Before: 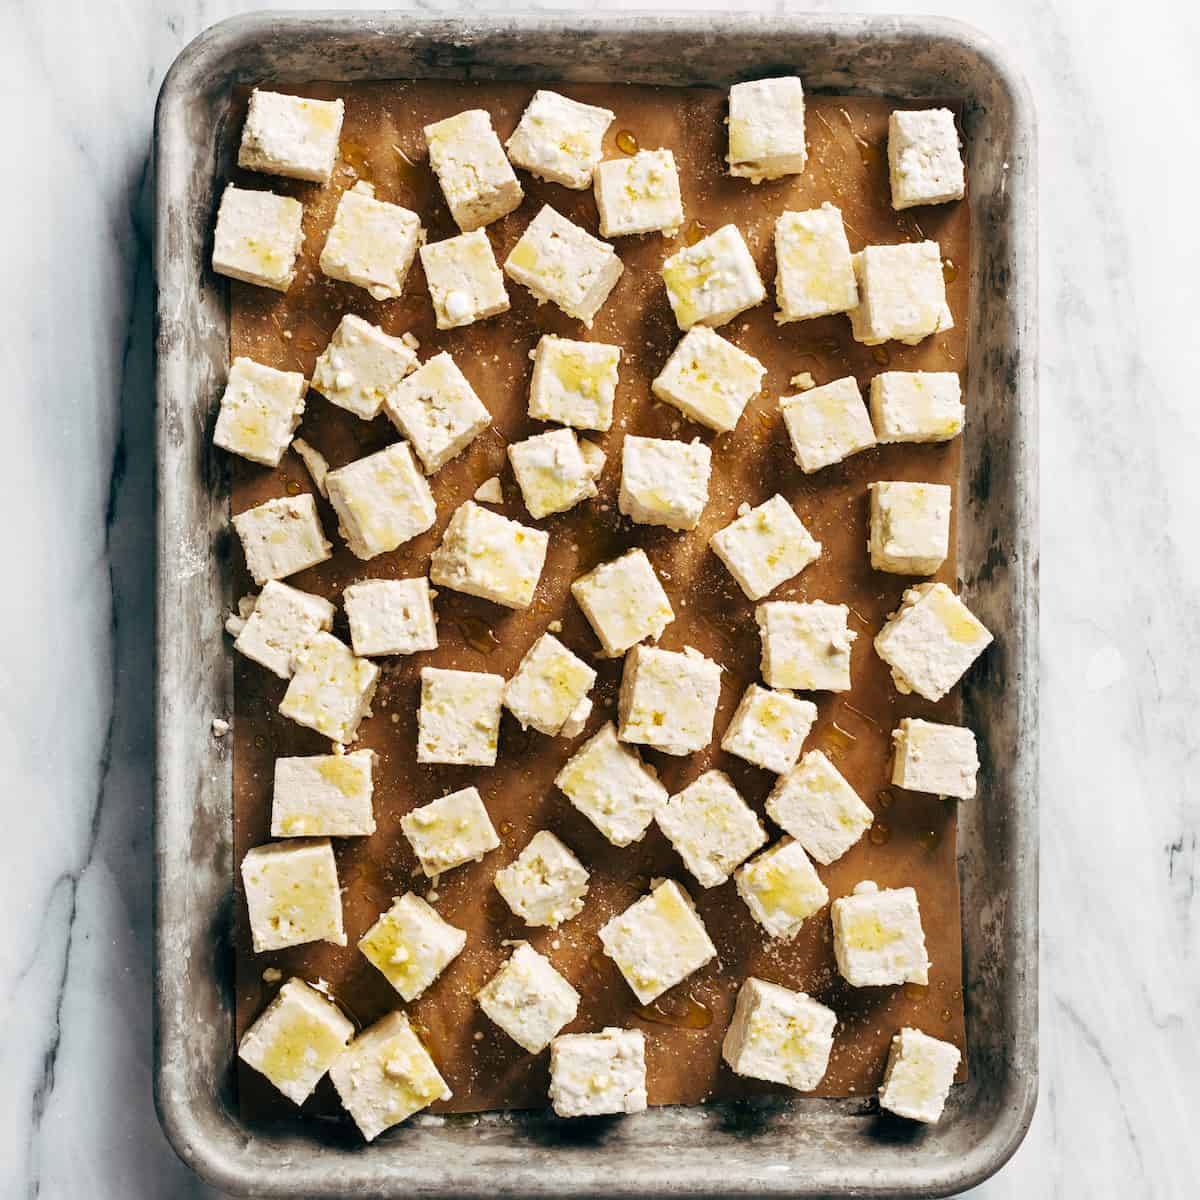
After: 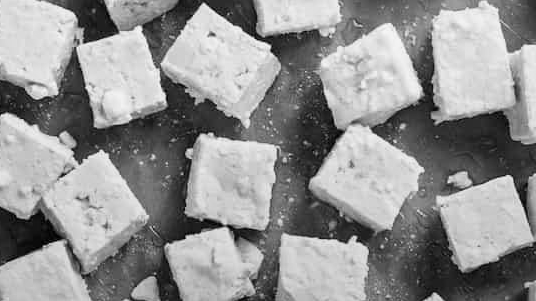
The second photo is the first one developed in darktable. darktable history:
exposure: black level correction 0.002, compensate highlight preservation false
crop: left 28.64%, top 16.832%, right 26.637%, bottom 58.055%
velvia: strength 29%
white balance: red 1.004, blue 1.024
color correction: highlights a* -4.73, highlights b* 5.06, saturation 0.97
monochrome: a 26.22, b 42.67, size 0.8
graduated density: rotation -180°, offset 24.95
